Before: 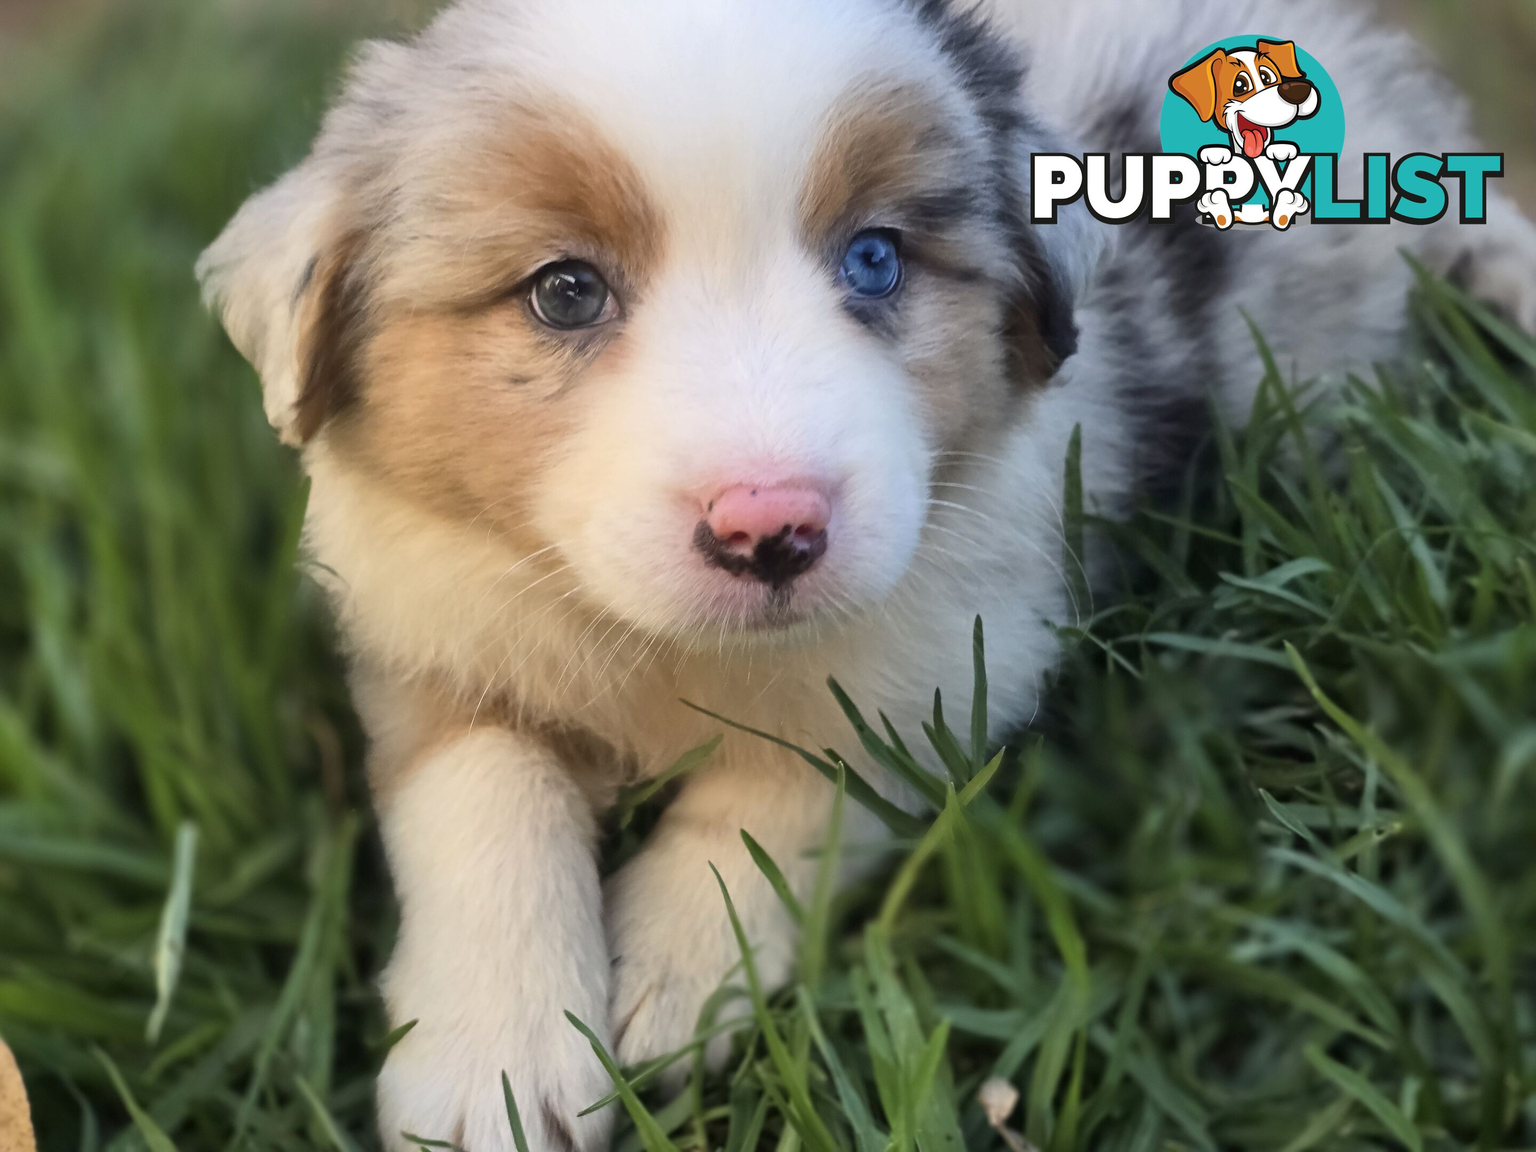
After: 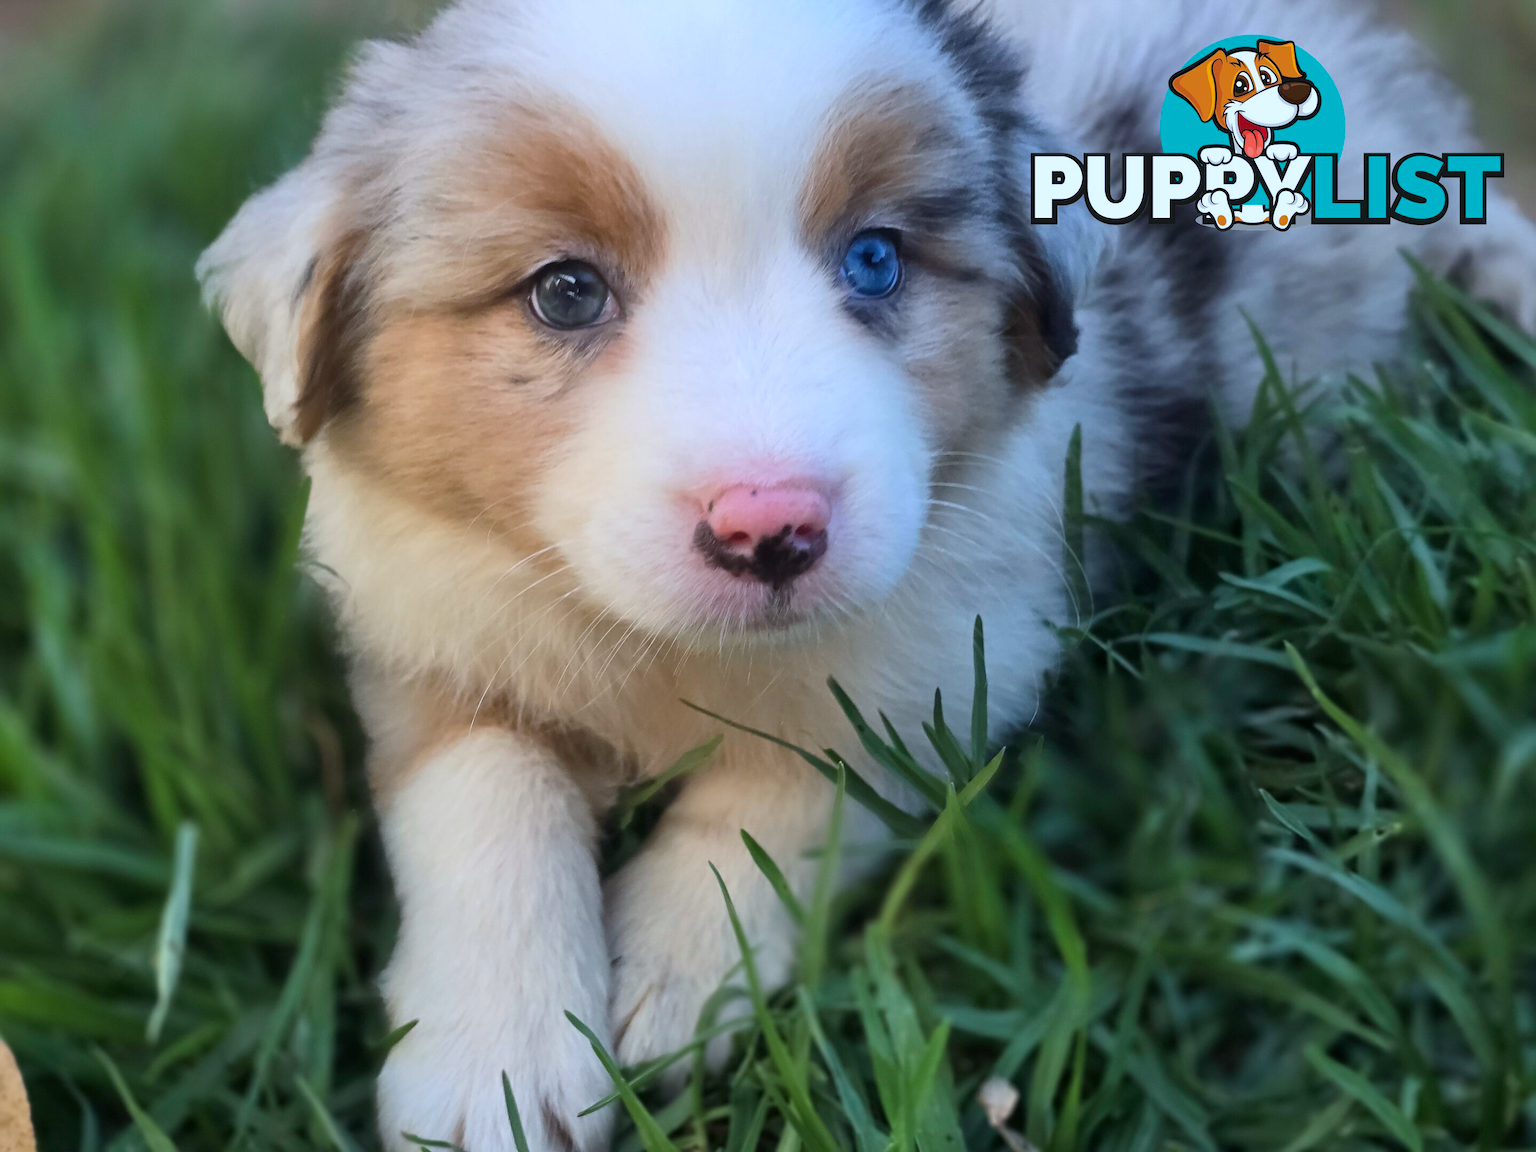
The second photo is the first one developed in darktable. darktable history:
exposure: black level correction 0.001, exposure -0.121 EV, compensate highlight preservation false
color calibration: illuminant as shot in camera, x 0.379, y 0.381, temperature 4093.24 K, saturation algorithm version 1 (2020)
